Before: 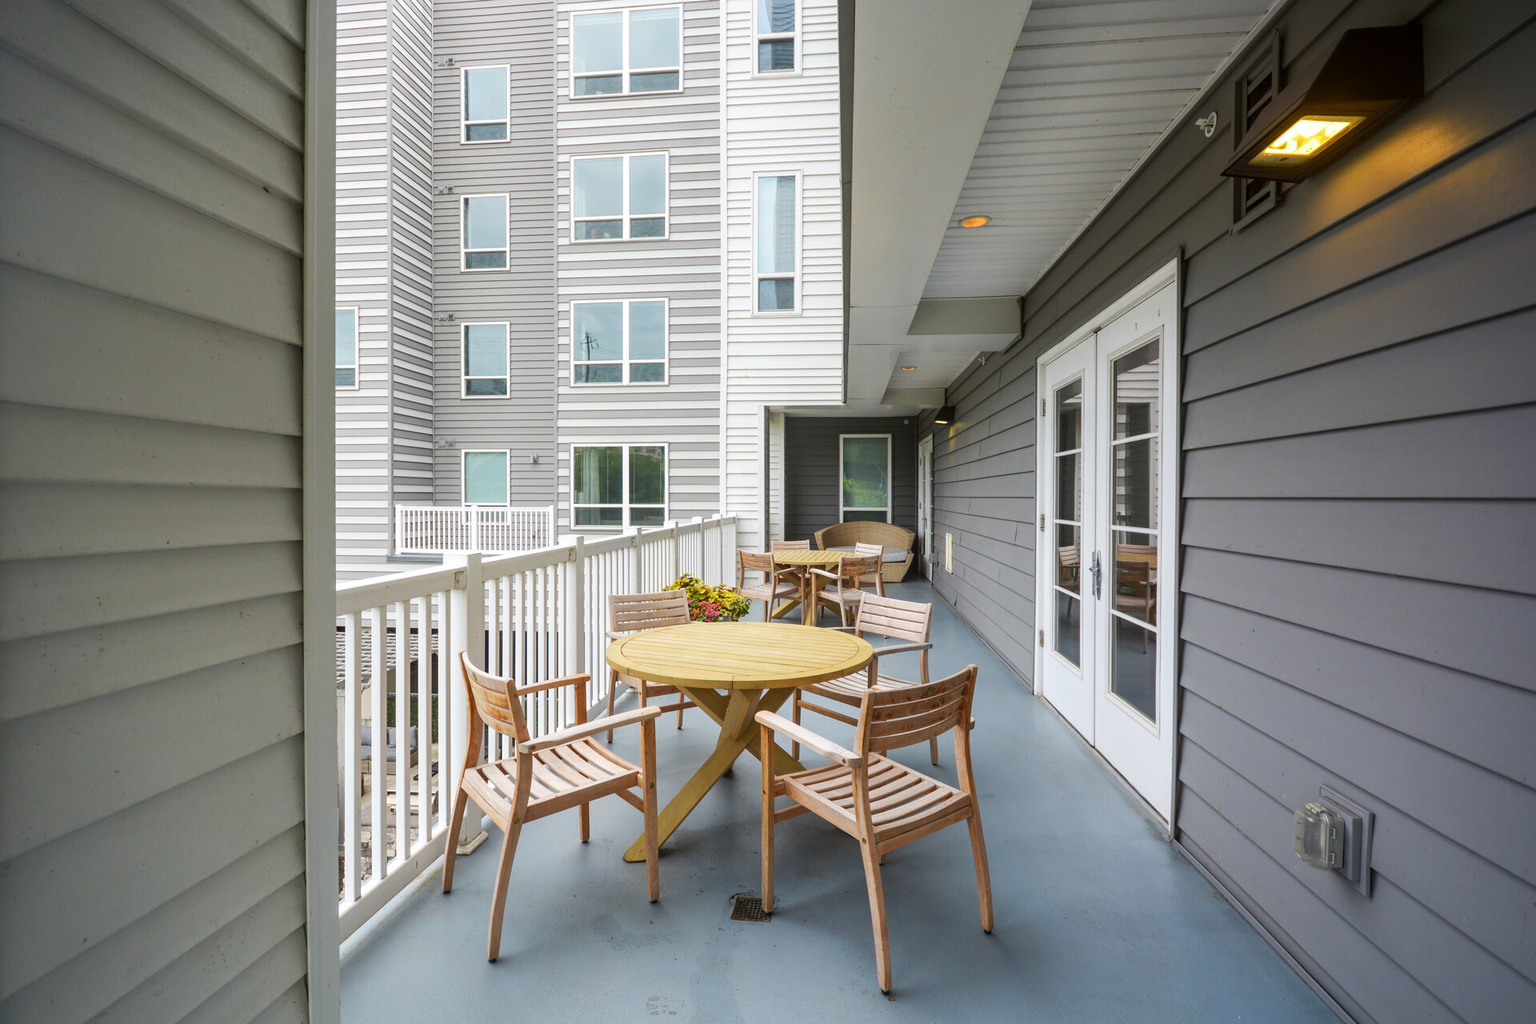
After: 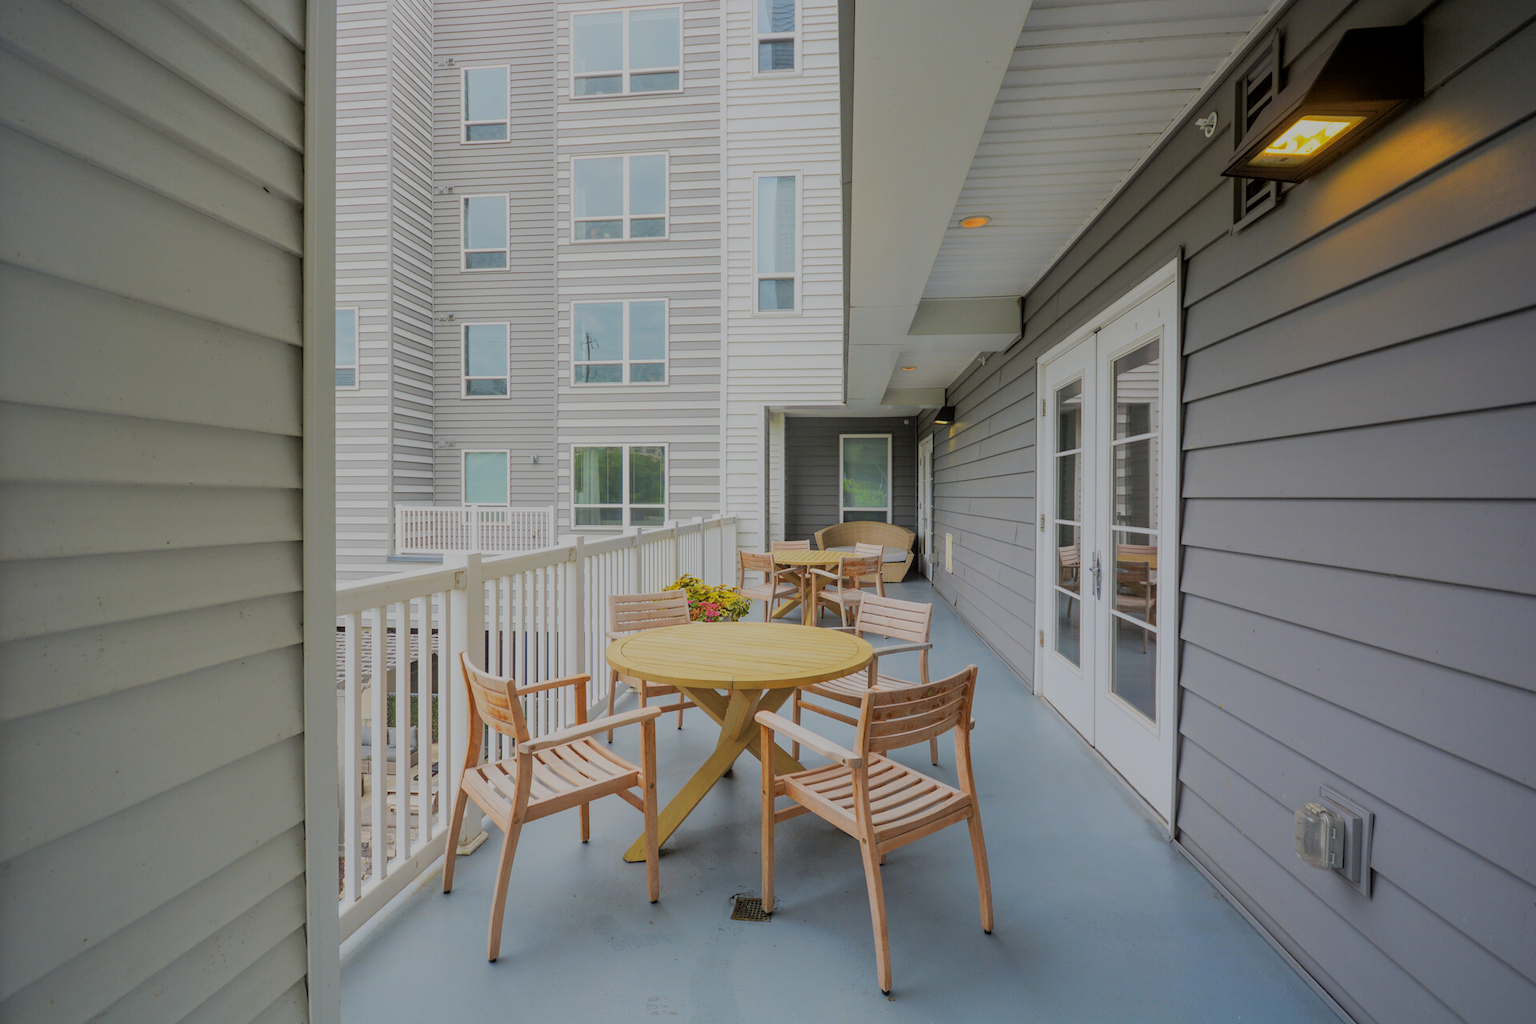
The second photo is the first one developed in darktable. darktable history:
filmic rgb: middle gray luminance 2.55%, black relative exposure -9.89 EV, white relative exposure 6.98 EV, dynamic range scaling 9.54%, target black luminance 0%, hardness 3.19, latitude 44.42%, contrast 0.675, highlights saturation mix 4.38%, shadows ↔ highlights balance 13.94%, color science v6 (2022)
